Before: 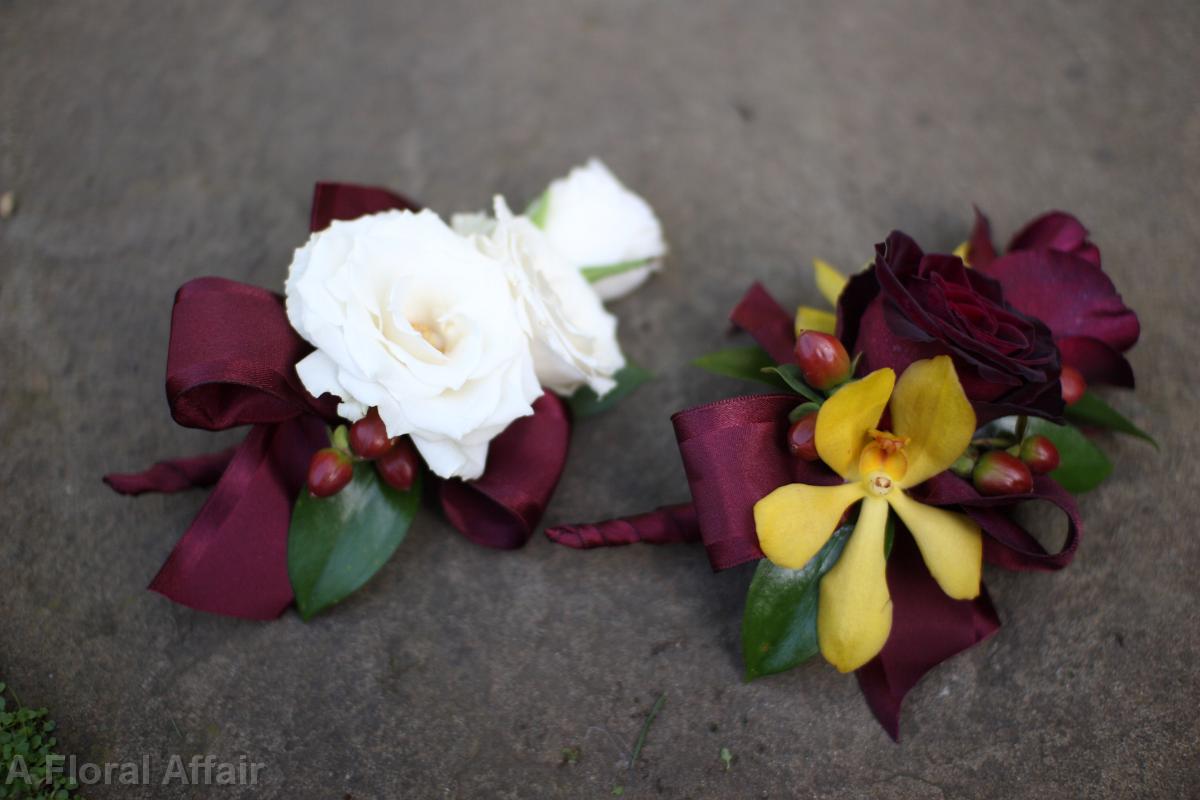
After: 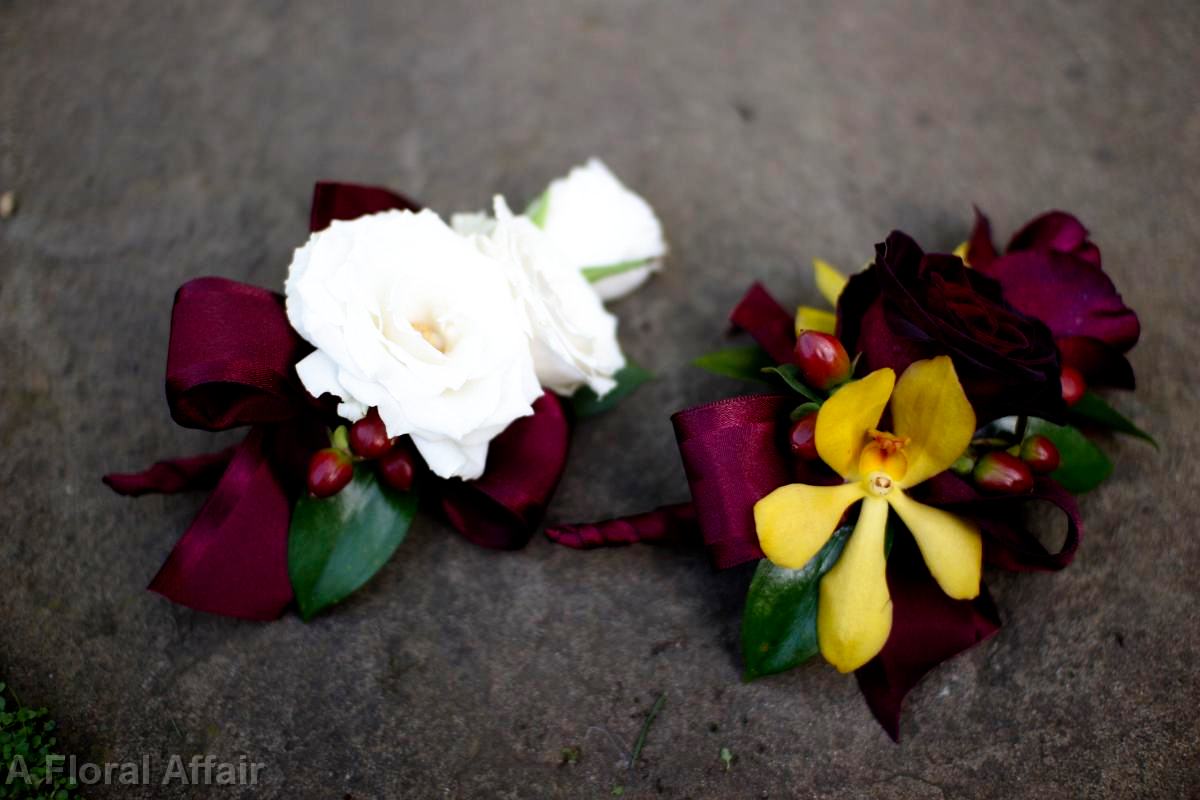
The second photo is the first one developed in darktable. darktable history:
filmic rgb: black relative exposure -8.71 EV, white relative exposure 2.67 EV, threshold 5.99 EV, target black luminance 0%, target white luminance 99.853%, hardness 6.27, latitude 75.37%, contrast 1.315, highlights saturation mix -5.18%, add noise in highlights 0.001, preserve chrominance no, color science v3 (2019), use custom middle-gray values true, contrast in highlights soft, enable highlight reconstruction true
